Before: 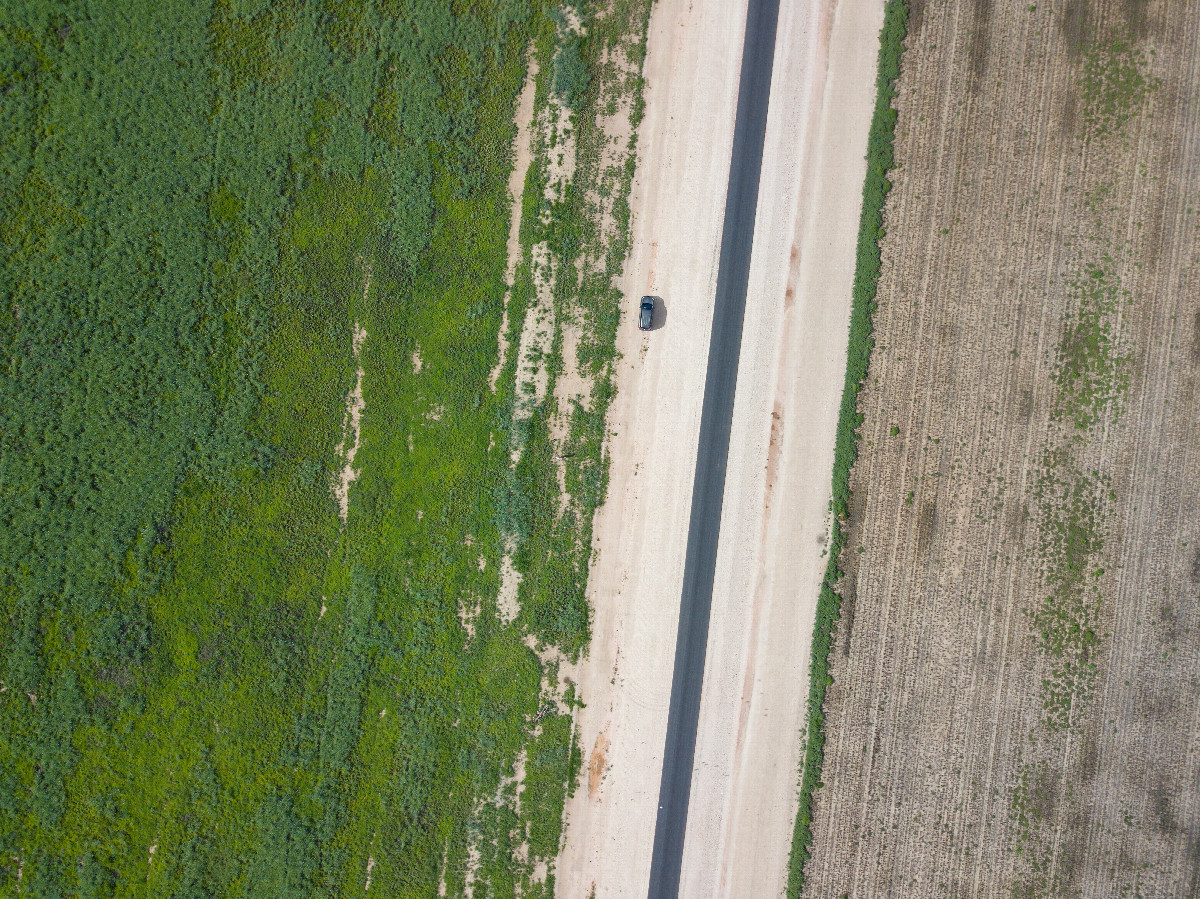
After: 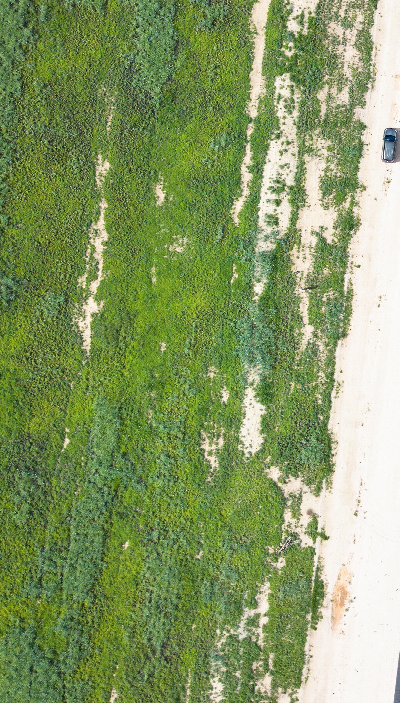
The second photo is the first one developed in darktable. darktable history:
contrast brightness saturation: saturation -0.048
base curve: curves: ch0 [(0, 0) (0.557, 0.834) (1, 1)], preserve colors none
tone equalizer: edges refinement/feathering 500, mask exposure compensation -1.57 EV, preserve details no
crop and rotate: left 21.488%, top 18.763%, right 45.149%, bottom 2.994%
contrast equalizer: y [[0.514, 0.573, 0.581, 0.508, 0.5, 0.5], [0.5 ×6], [0.5 ×6], [0 ×6], [0 ×6]], mix 0.334
